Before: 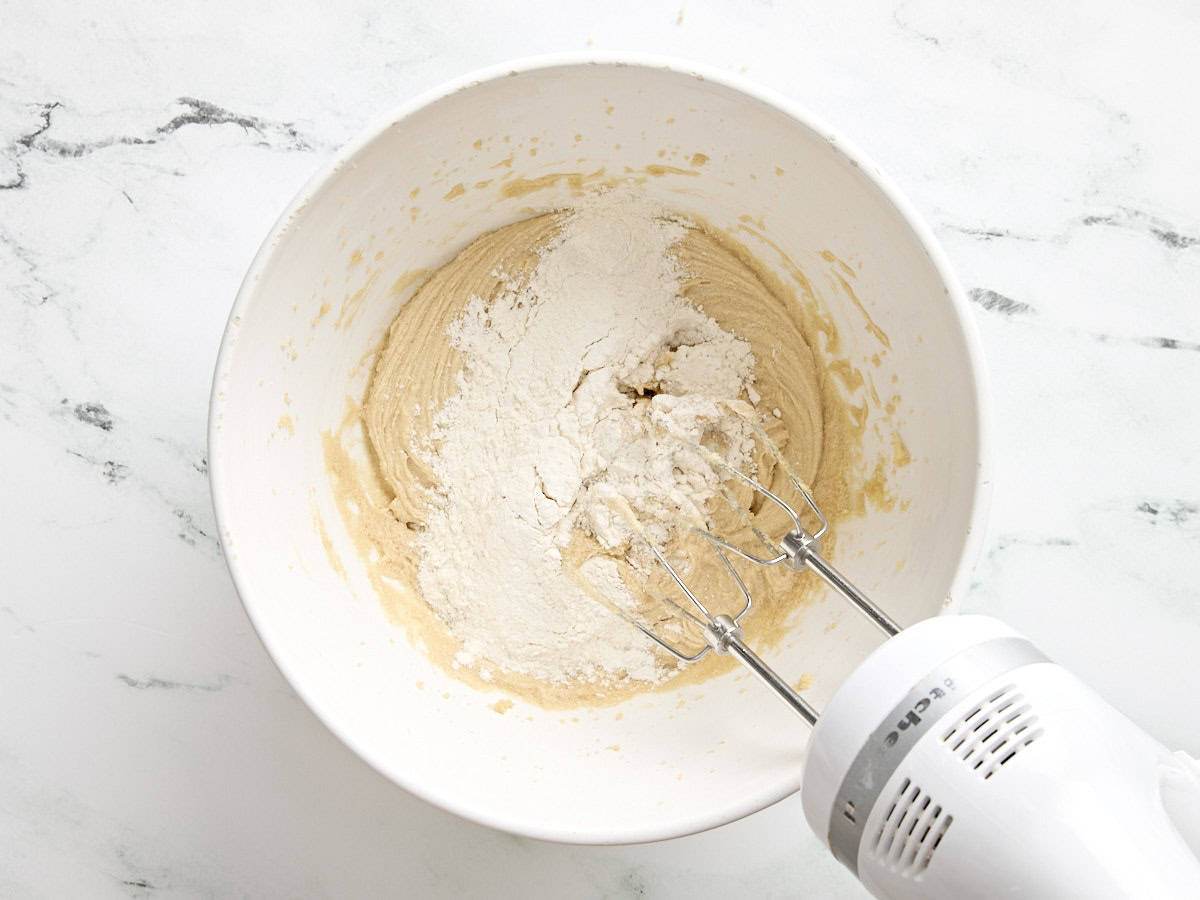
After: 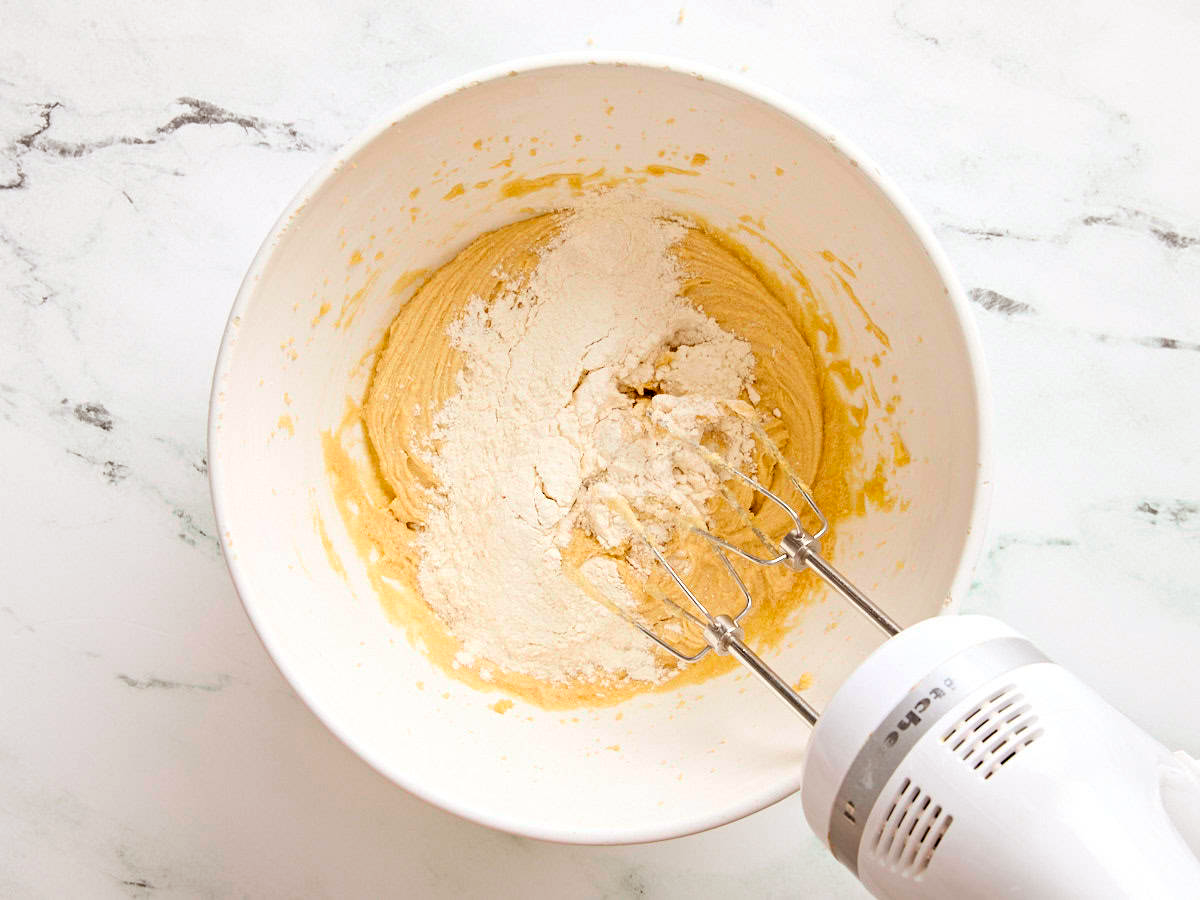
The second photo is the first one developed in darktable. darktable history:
rgb levels: mode RGB, independent channels, levels [[0, 0.5, 1], [0, 0.521, 1], [0, 0.536, 1]]
color balance rgb: perceptual saturation grading › global saturation 40%, global vibrance 15%
